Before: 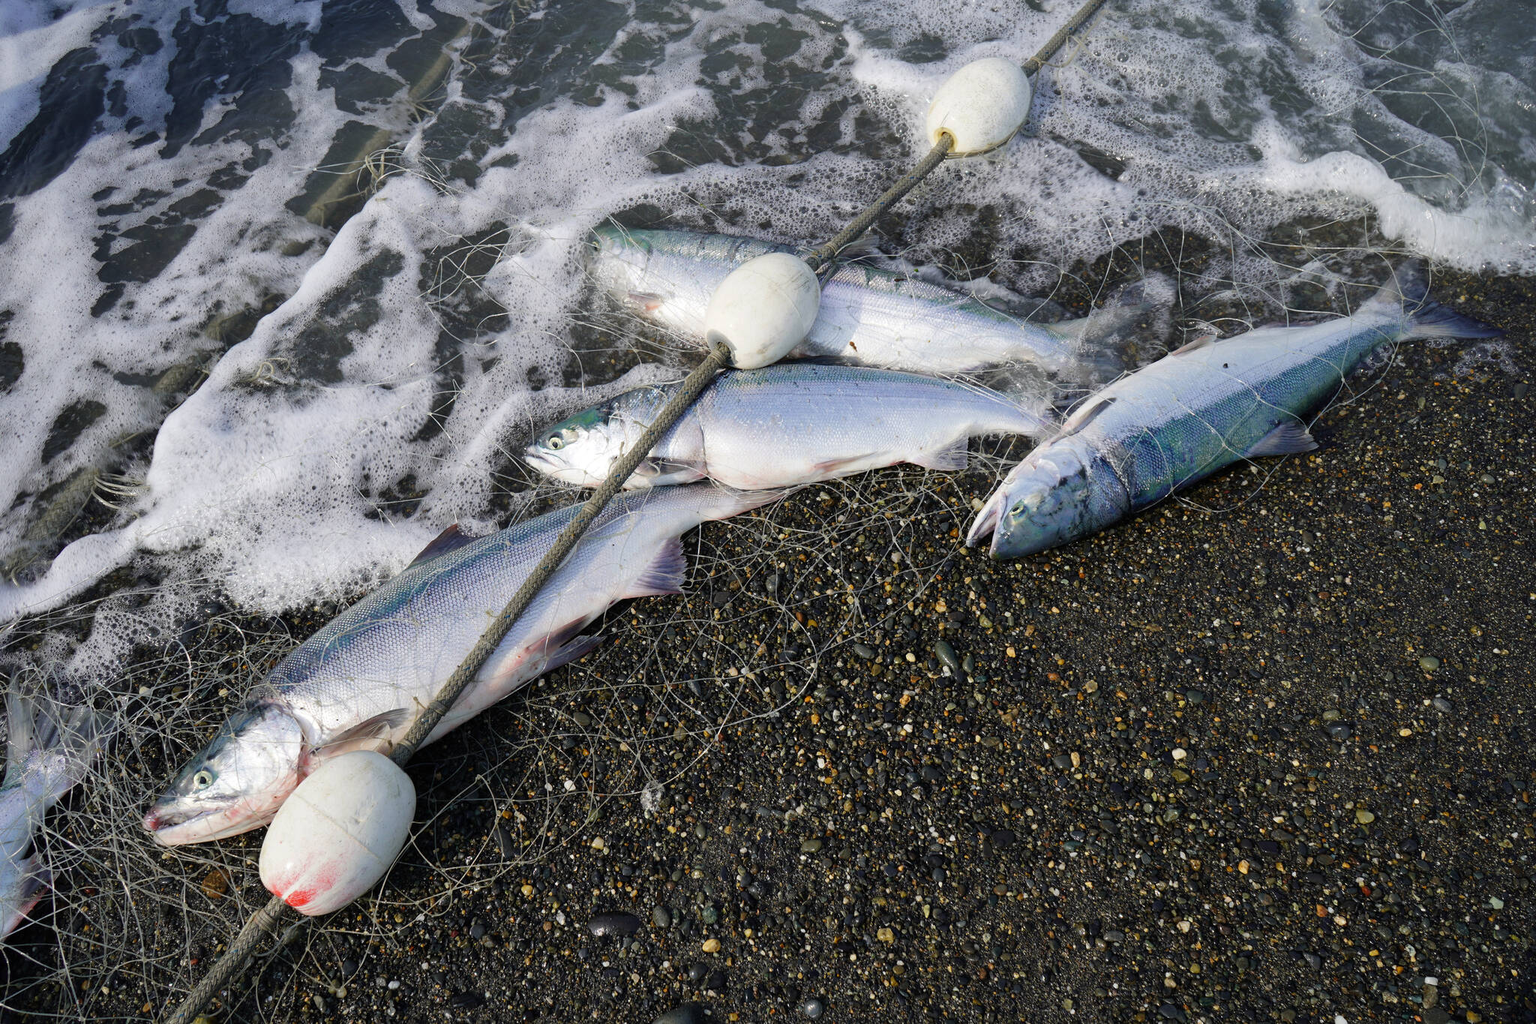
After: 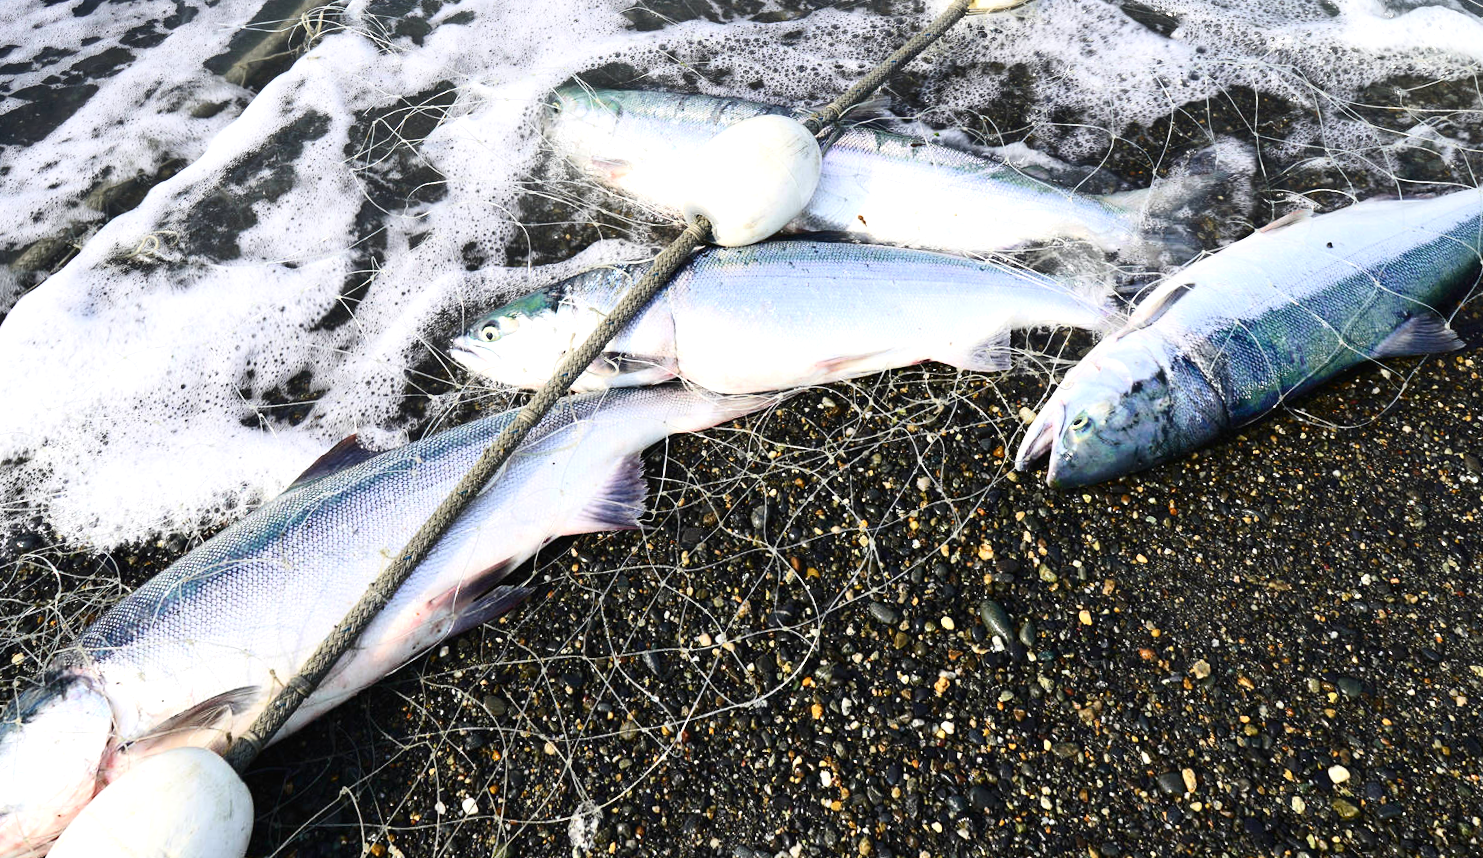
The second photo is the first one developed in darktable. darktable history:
rotate and perspective: rotation 0.72°, lens shift (vertical) -0.352, lens shift (horizontal) -0.051, crop left 0.152, crop right 0.859, crop top 0.019, crop bottom 0.964
crop: left 3.015%, top 8.969%, right 9.647%, bottom 26.457%
exposure: black level correction -0.002, exposure 0.708 EV, compensate exposure bias true, compensate highlight preservation false
contrast brightness saturation: contrast 0.28
